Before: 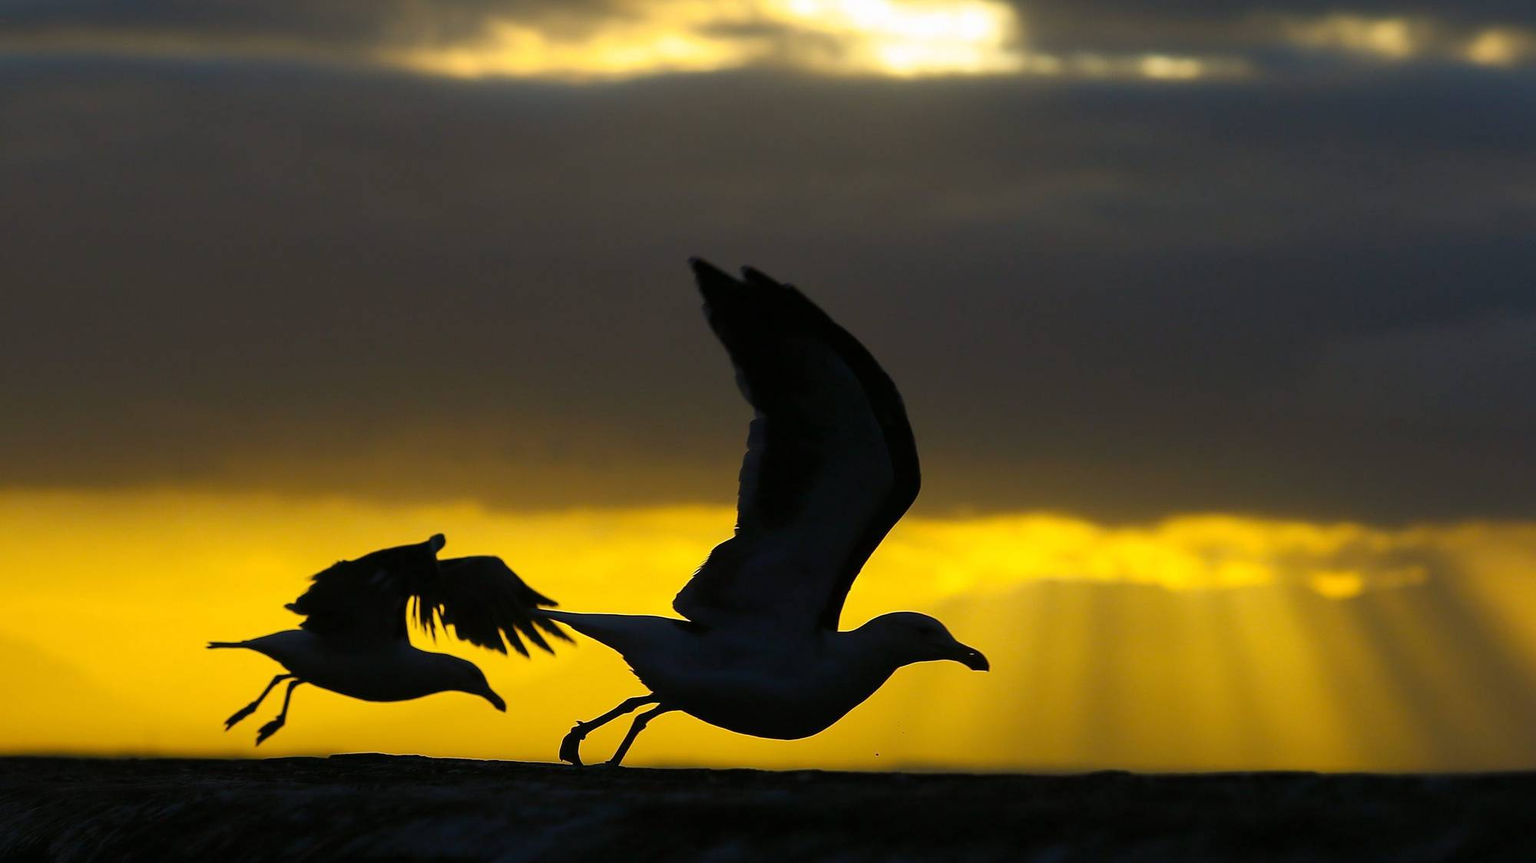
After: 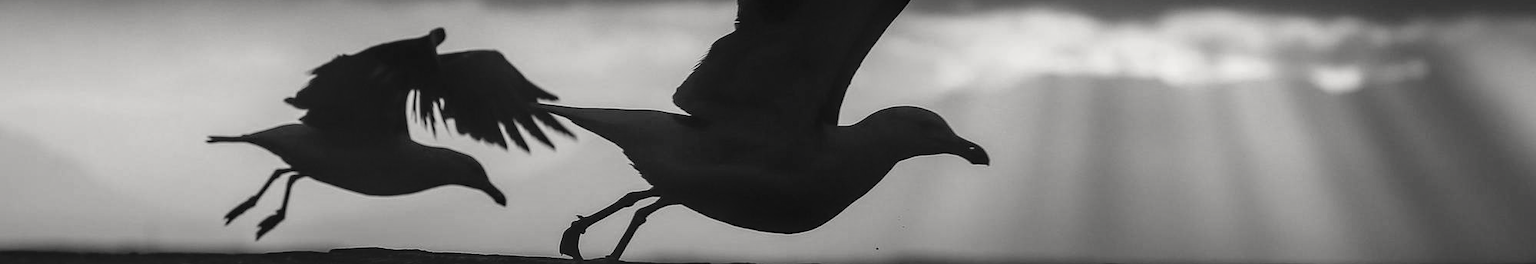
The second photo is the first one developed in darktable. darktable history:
crop and rotate: top 58.636%, bottom 10.696%
contrast brightness saturation: saturation -0.986
local contrast: highlights 5%, shadows 4%, detail 133%
